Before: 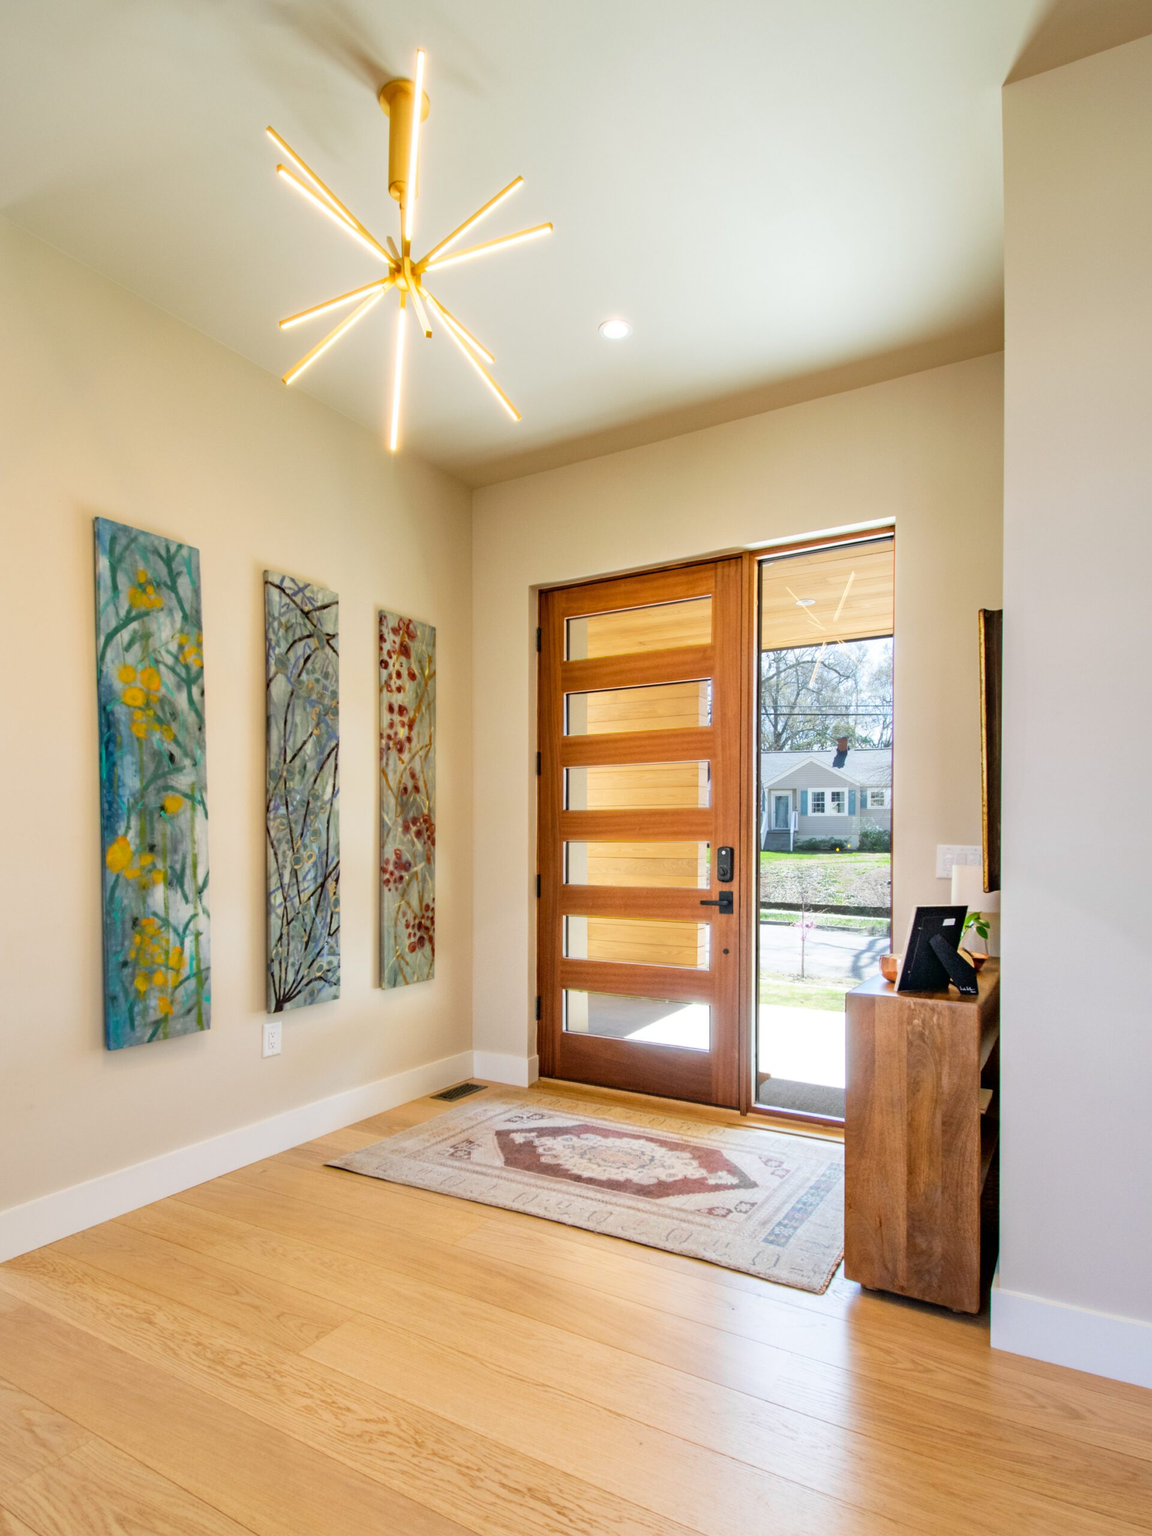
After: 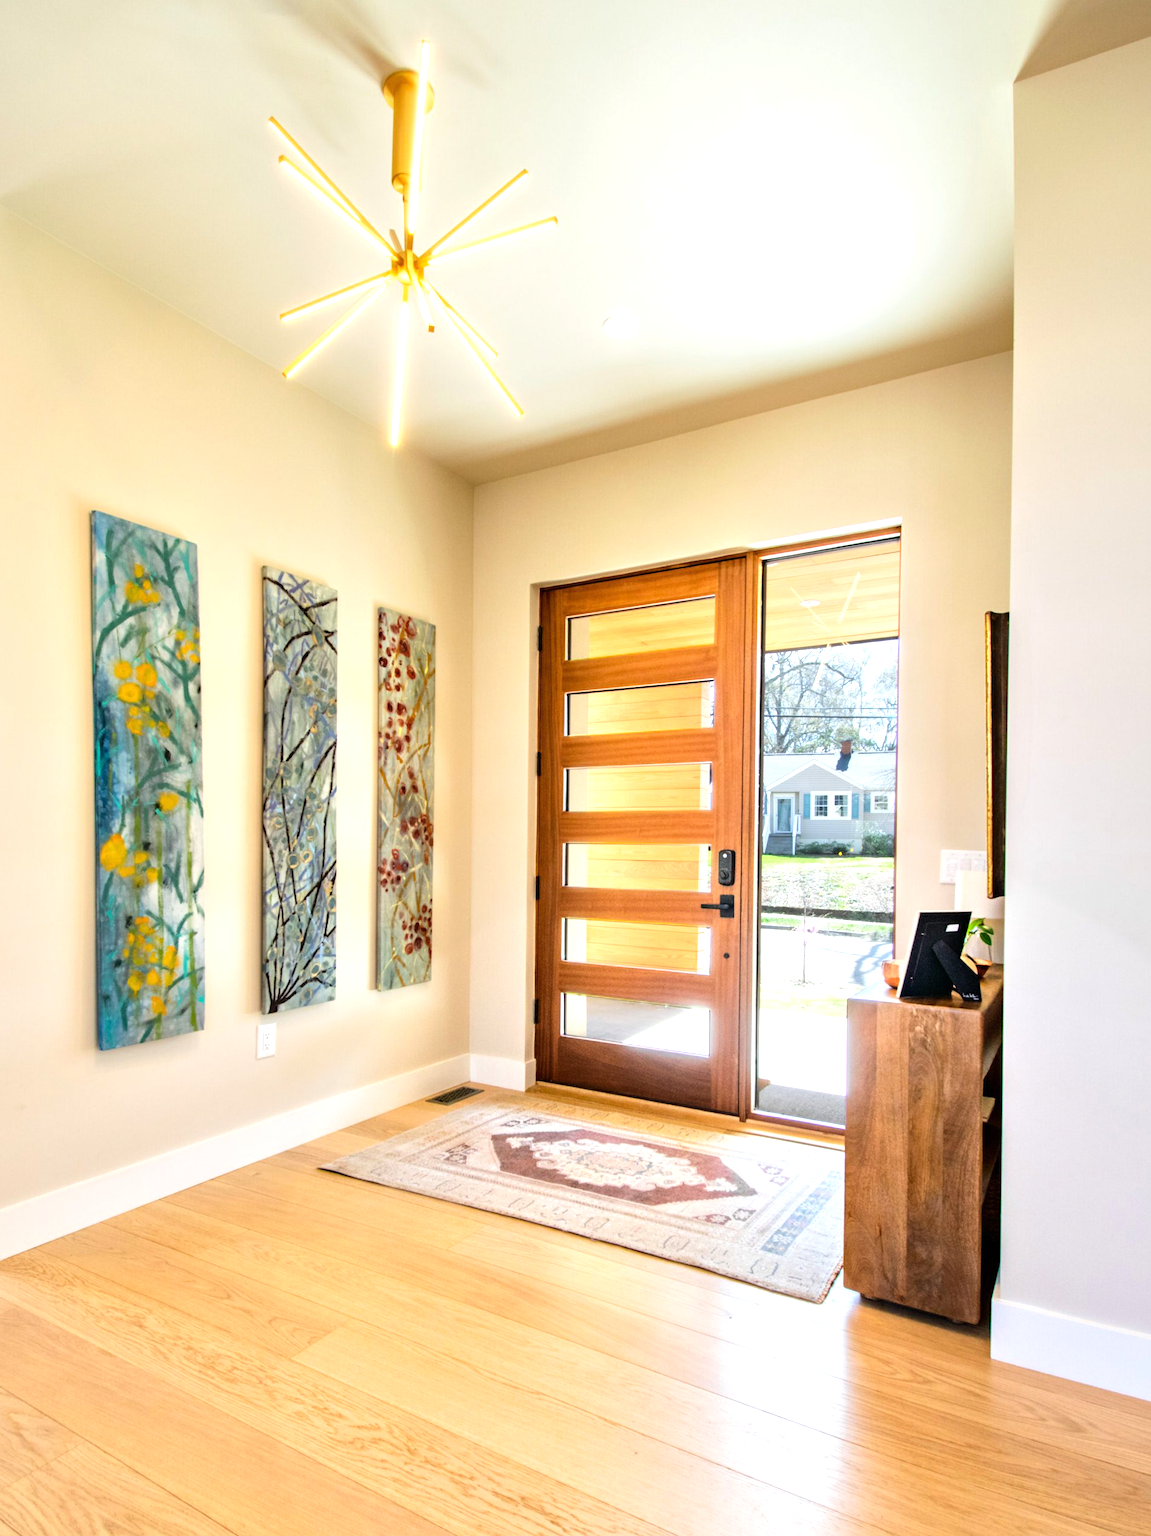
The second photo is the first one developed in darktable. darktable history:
tone equalizer: -8 EV 0.001 EV, -7 EV -0.002 EV, -6 EV 0.002 EV, -5 EV -0.03 EV, -4 EV -0.116 EV, -3 EV -0.169 EV, -2 EV 0.24 EV, -1 EV 0.702 EV, +0 EV 0.493 EV
crop and rotate: angle -0.5°
